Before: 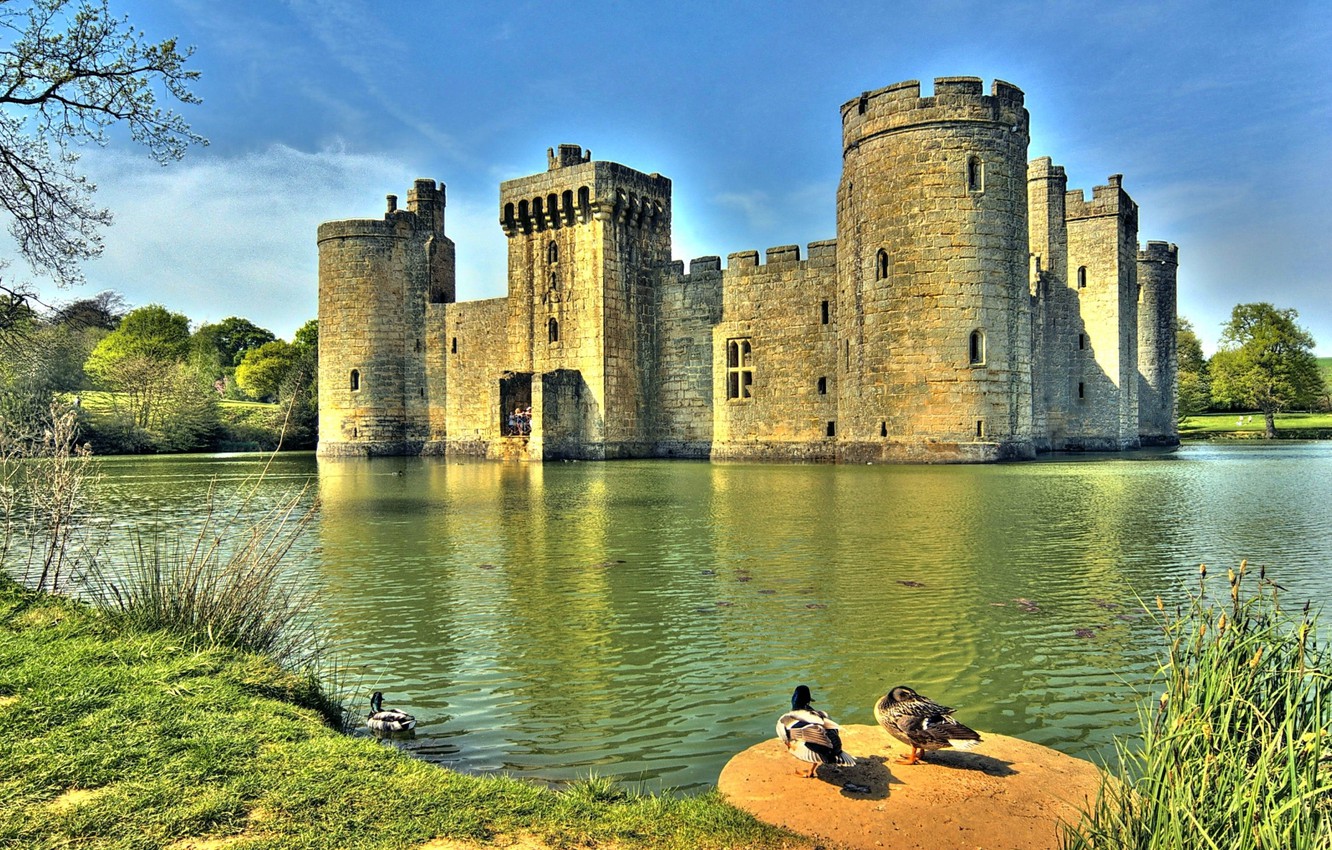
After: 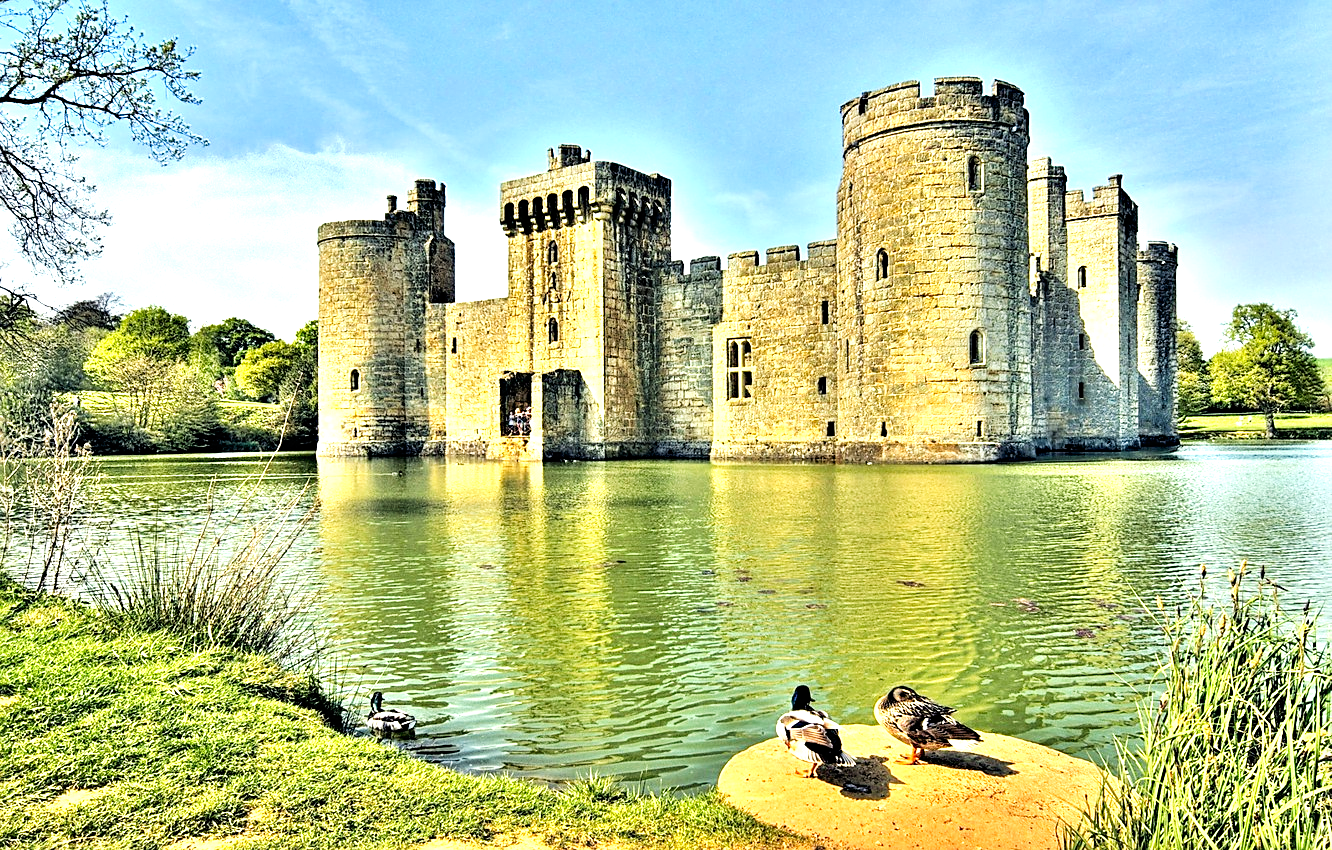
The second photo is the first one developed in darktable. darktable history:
tone curve: curves: ch0 [(0, 0) (0.118, 0.034) (0.182, 0.124) (0.265, 0.214) (0.504, 0.508) (0.783, 0.825) (1, 1)], preserve colors none
tone equalizer: -8 EV -1.04 EV, -7 EV -0.988 EV, -6 EV -0.833 EV, -5 EV -0.588 EV, -3 EV 0.578 EV, -2 EV 0.879 EV, -1 EV 0.993 EV, +0 EV 1.06 EV
sharpen: radius 2.489, amount 0.321
